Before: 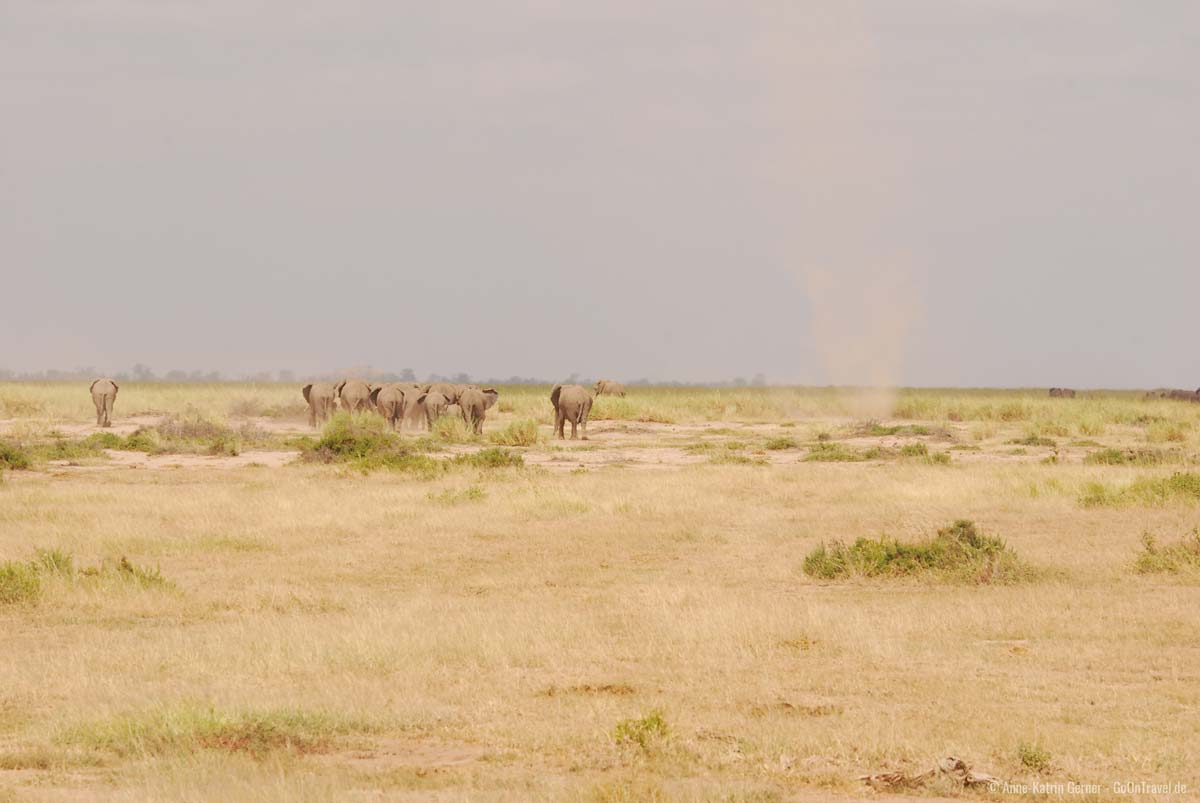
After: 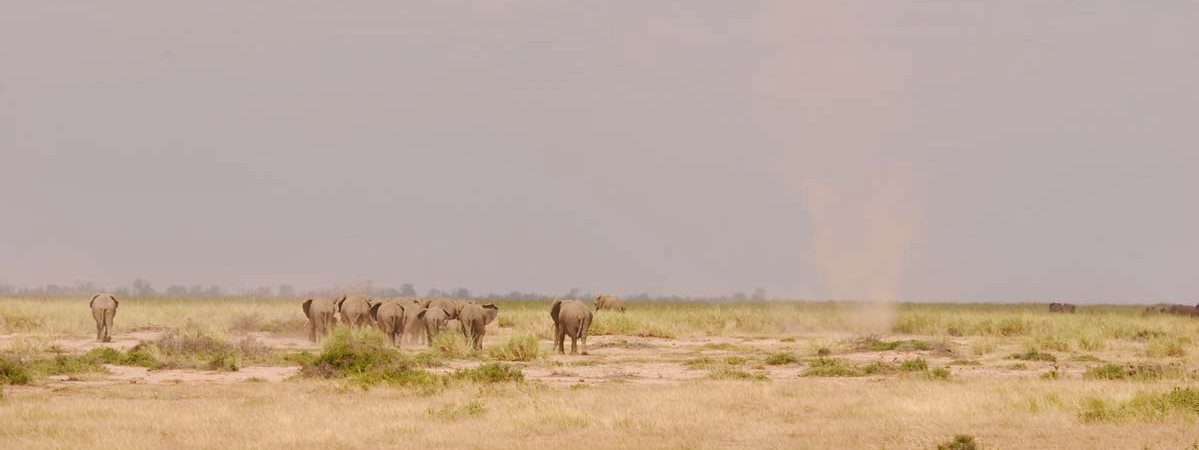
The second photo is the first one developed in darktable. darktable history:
crop and rotate: top 10.605%, bottom 33.274%
bloom: size 5%, threshold 95%, strength 15%
color correction: highlights a* 3.12, highlights b* -1.55, shadows a* -0.101, shadows b* 2.52, saturation 0.98
shadows and highlights: shadows 49, highlights -41, soften with gaussian
